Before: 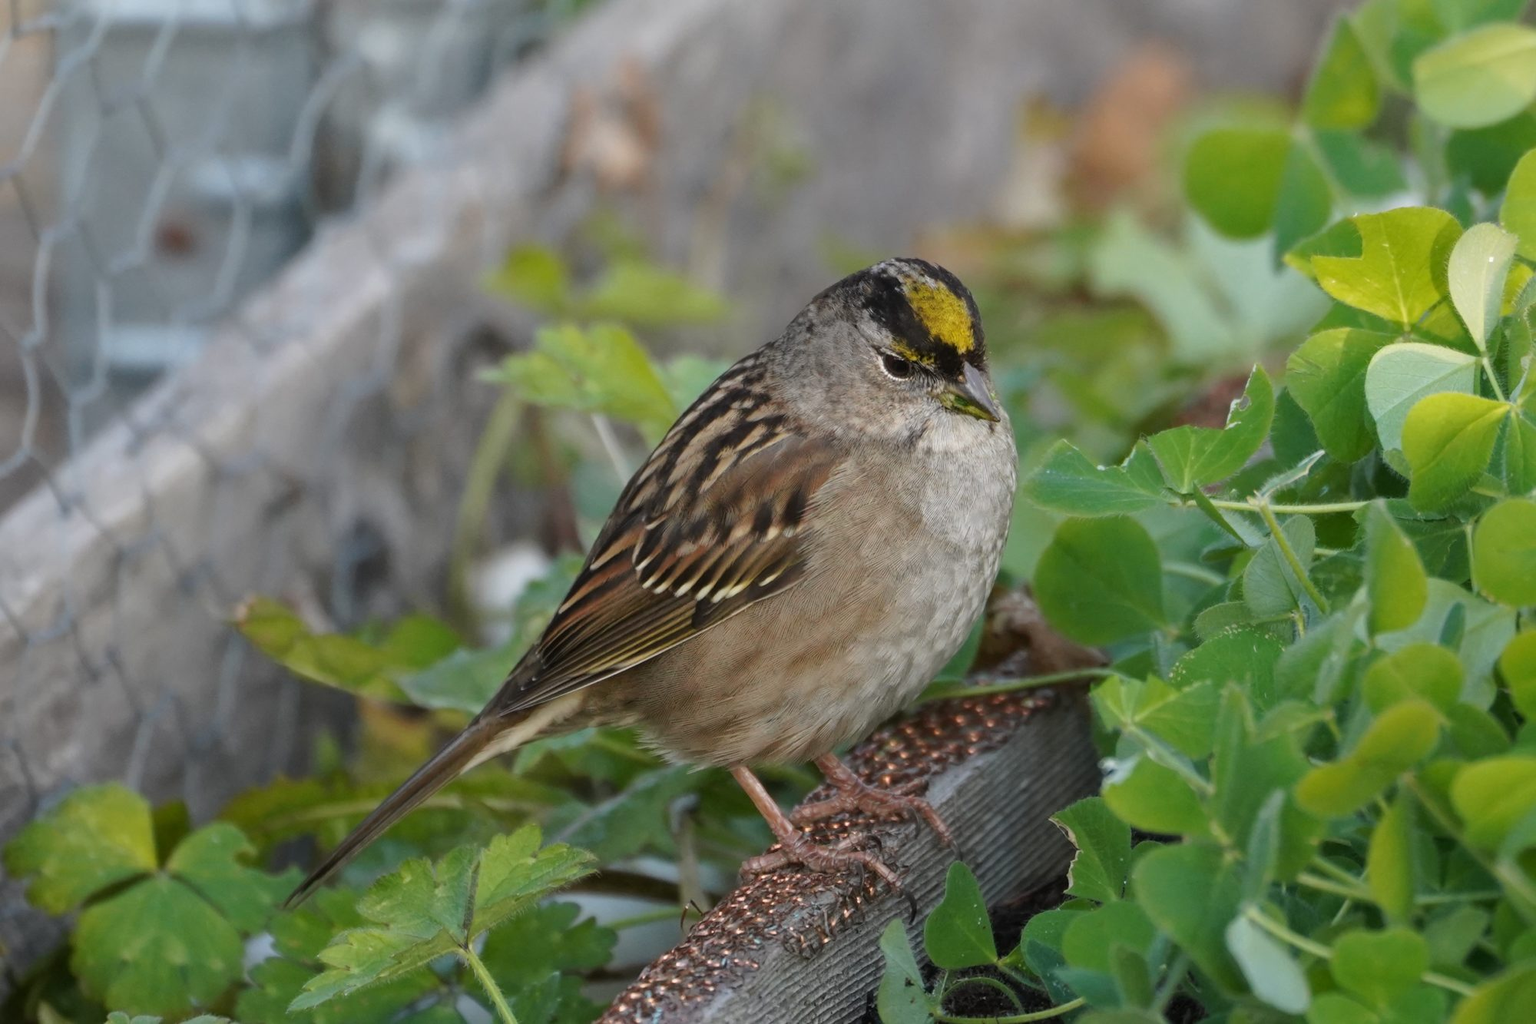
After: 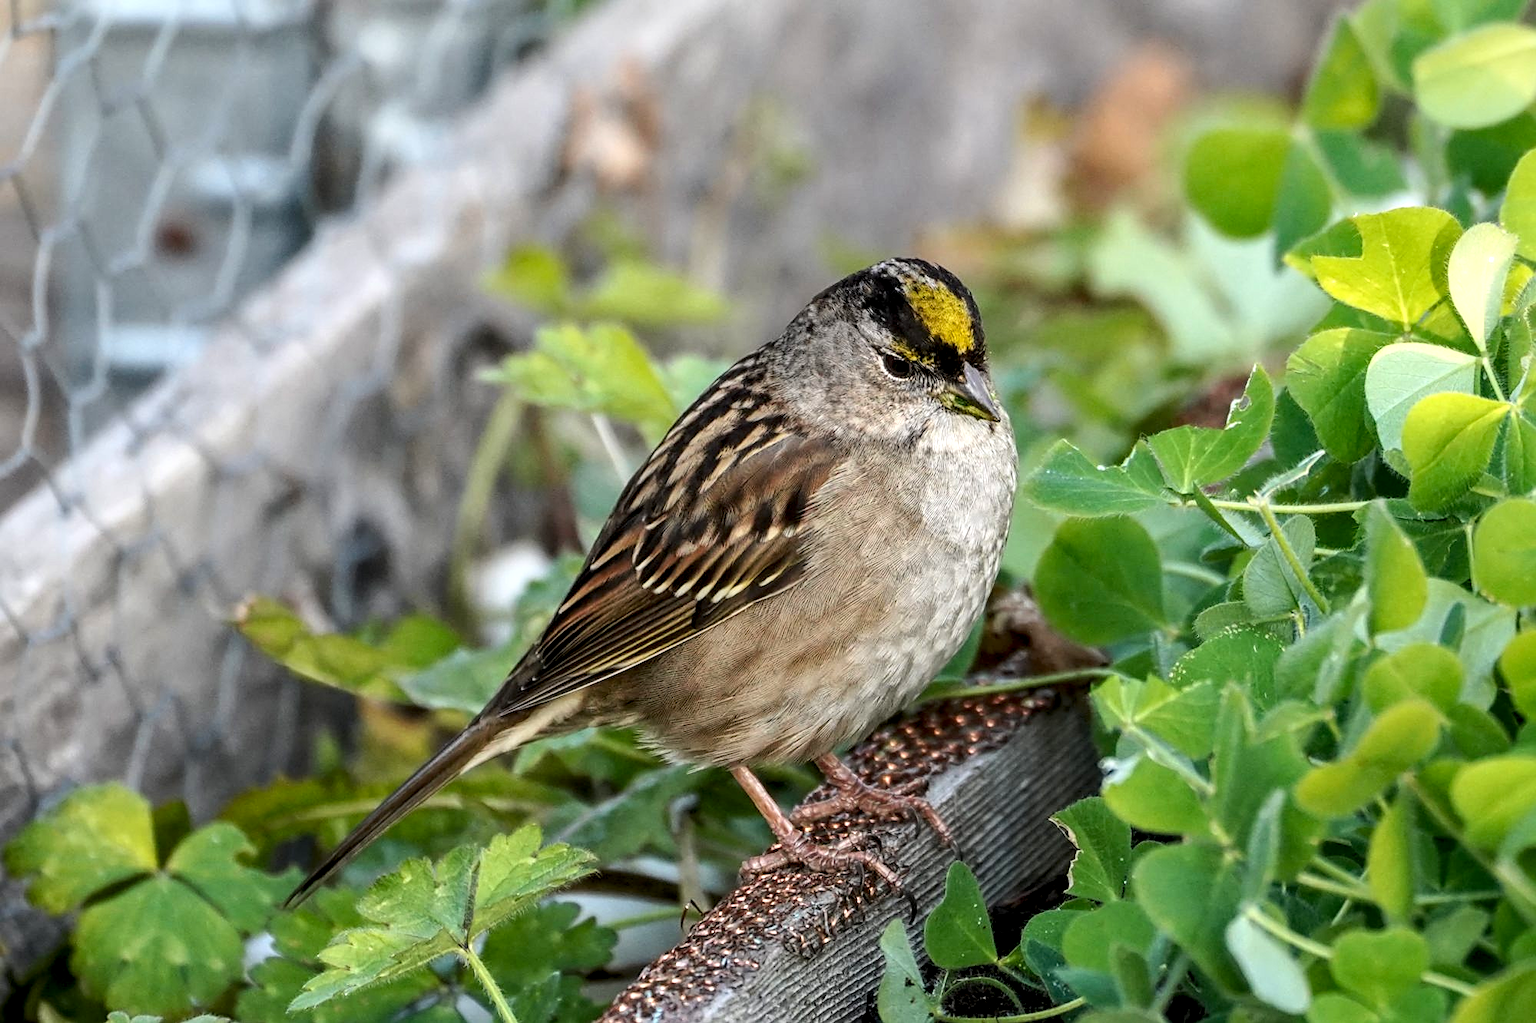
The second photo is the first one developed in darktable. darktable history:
sharpen: on, module defaults
local contrast: highlights 60%, shadows 63%, detail 160%
contrast brightness saturation: contrast 0.198, brightness 0.166, saturation 0.215
